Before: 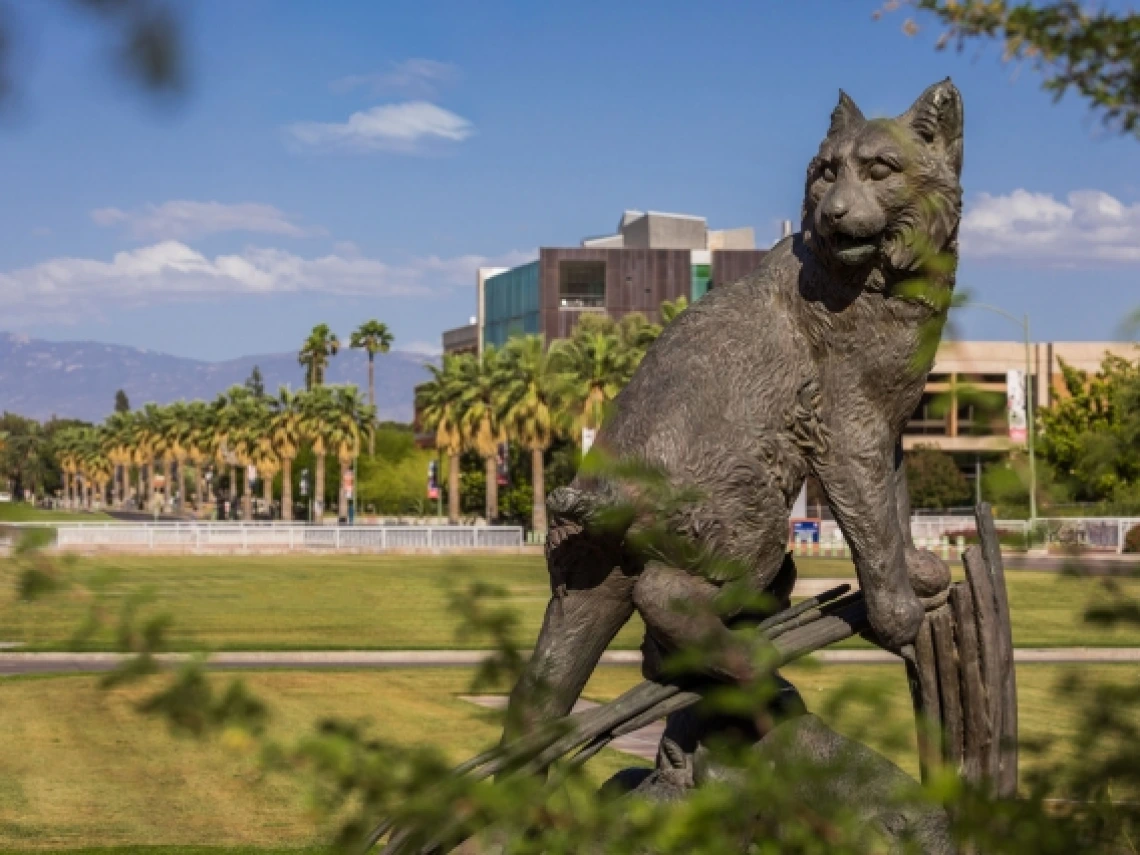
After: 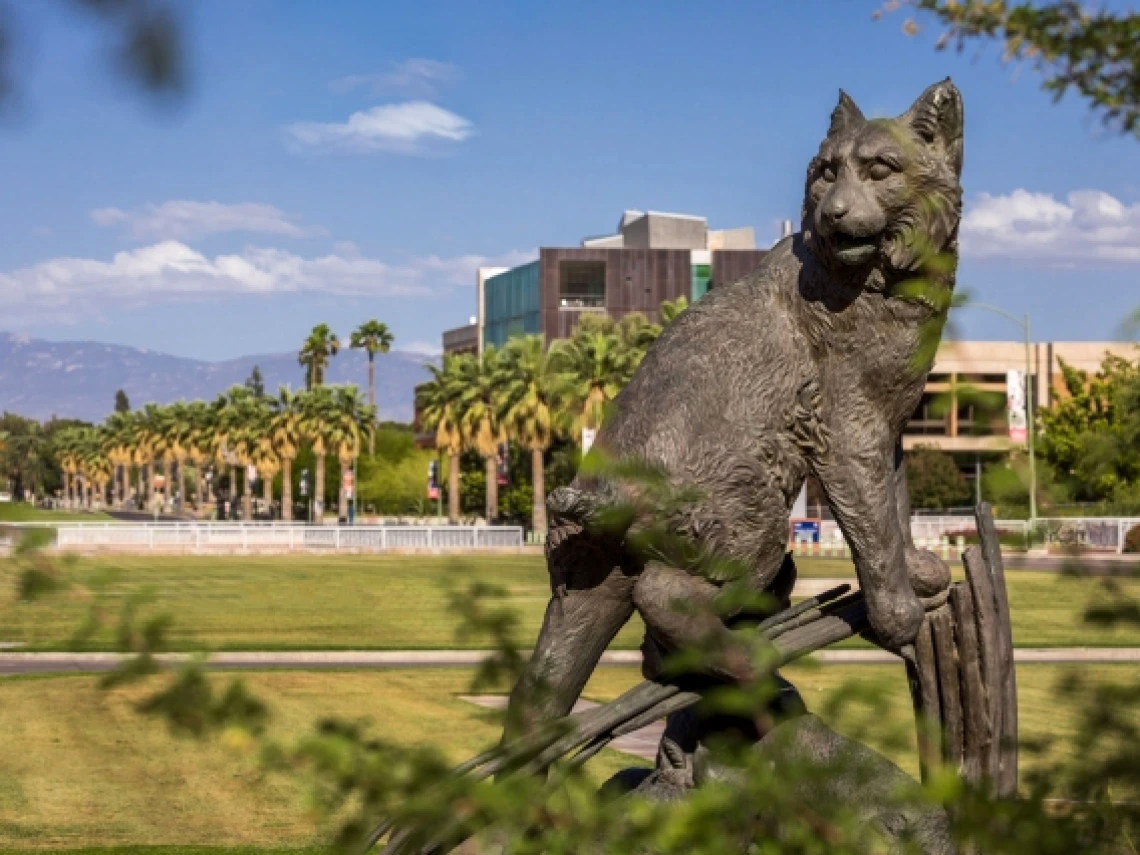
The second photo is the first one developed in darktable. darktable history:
local contrast: mode bilateral grid, contrast 20, coarseness 50, detail 120%, midtone range 0.2
exposure: exposure 0.178 EV, compensate exposure bias true, compensate highlight preservation false
white balance: emerald 1
